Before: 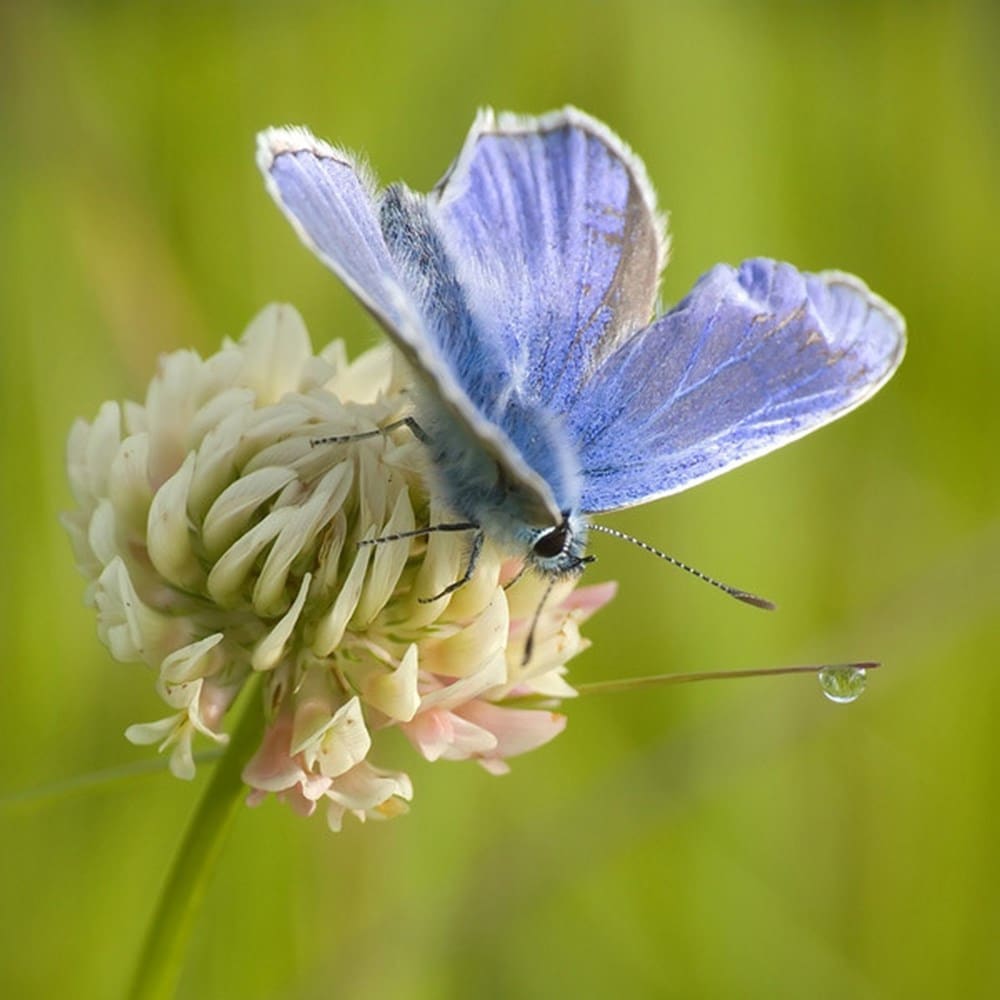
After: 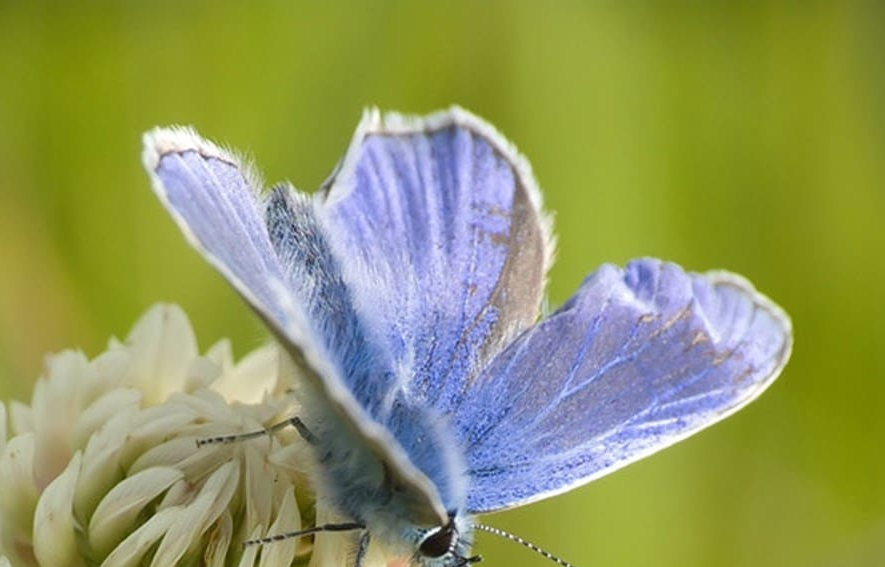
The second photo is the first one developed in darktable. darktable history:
crop and rotate: left 11.445%, bottom 43.204%
